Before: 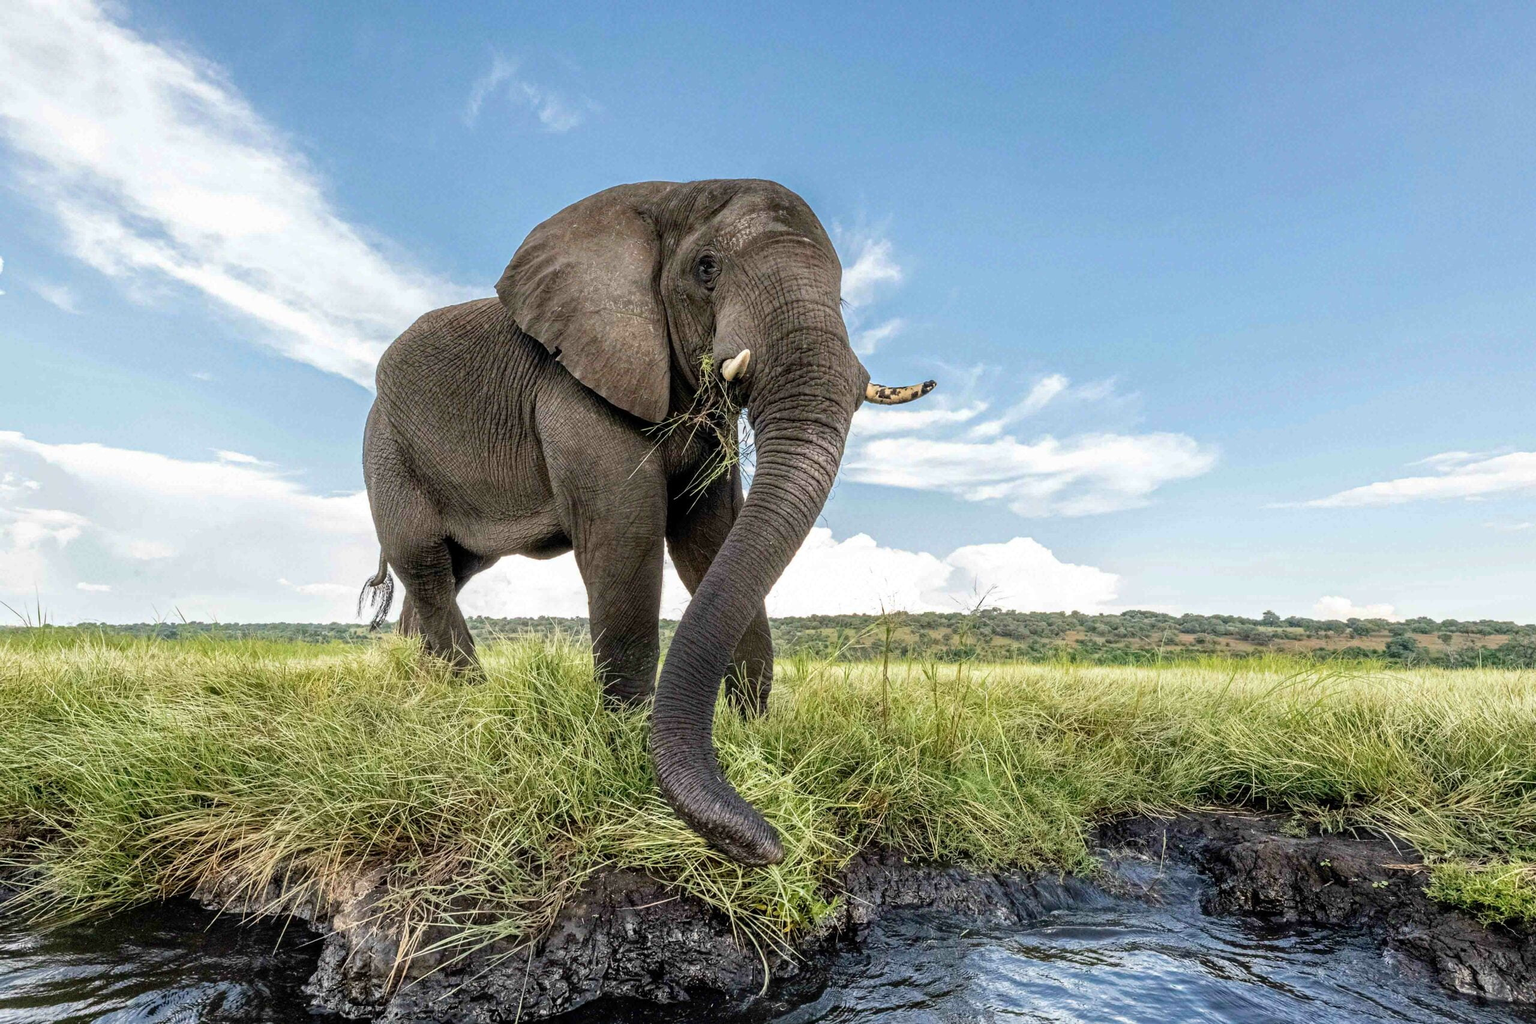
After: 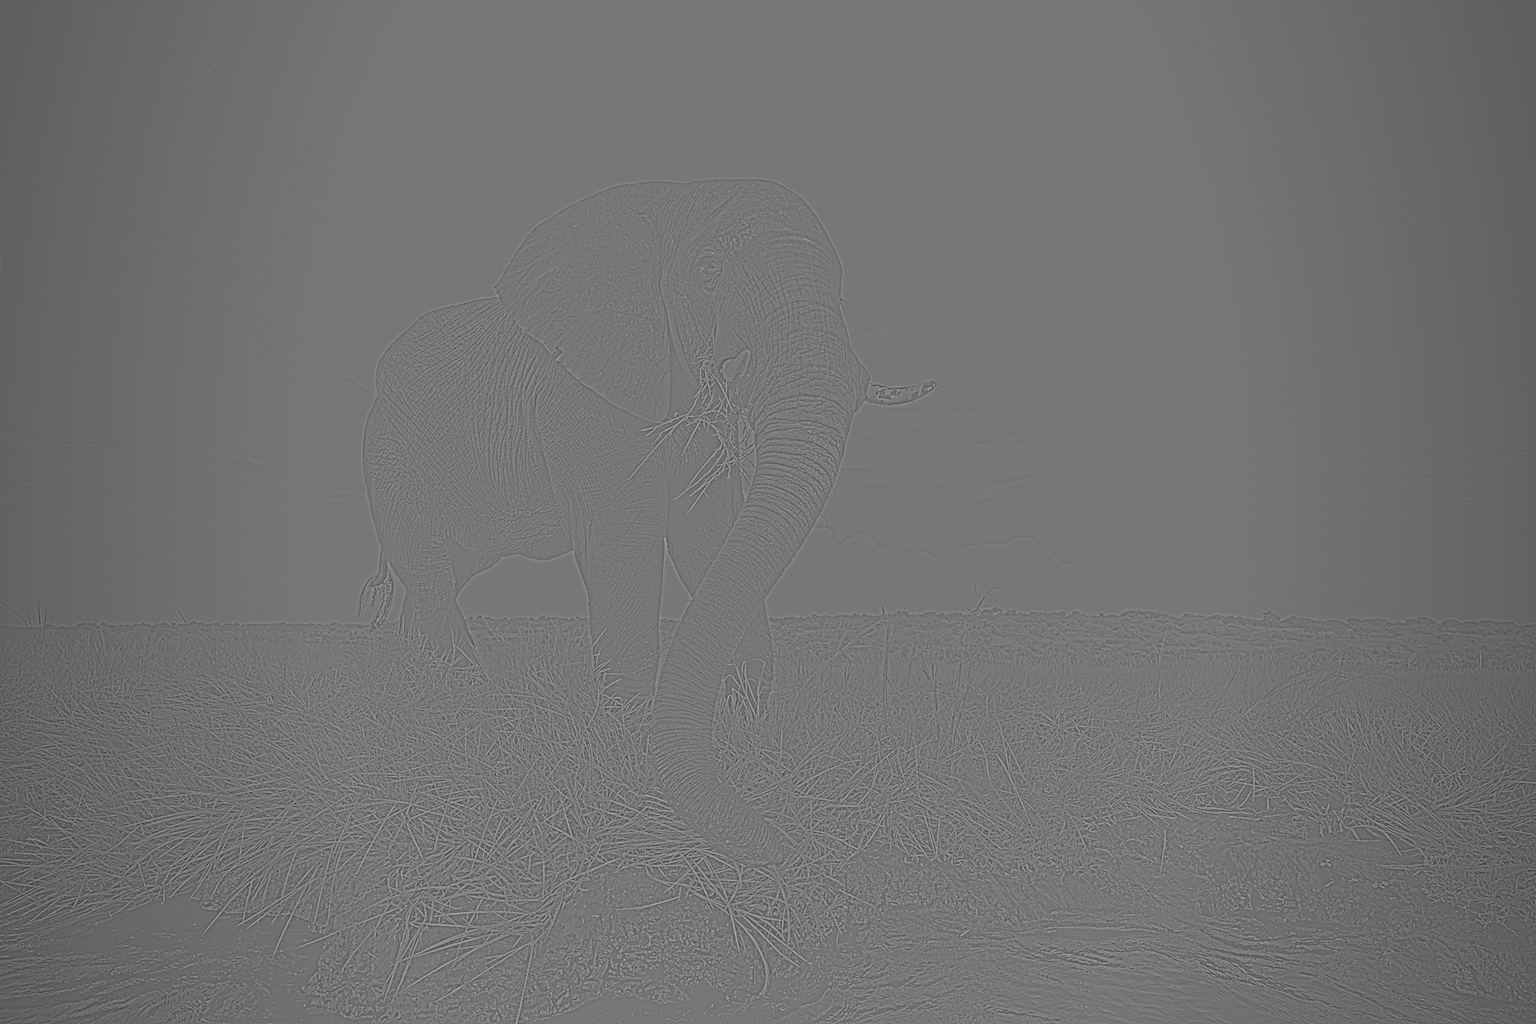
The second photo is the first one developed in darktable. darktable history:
local contrast: mode bilateral grid, contrast 20, coarseness 50, detail 132%, midtone range 0.2
vignetting: fall-off start 97%, fall-off radius 100%, width/height ratio 0.609, unbound false
monochrome: on, module defaults
tone equalizer: on, module defaults
highpass: sharpness 9.84%, contrast boost 9.94%
